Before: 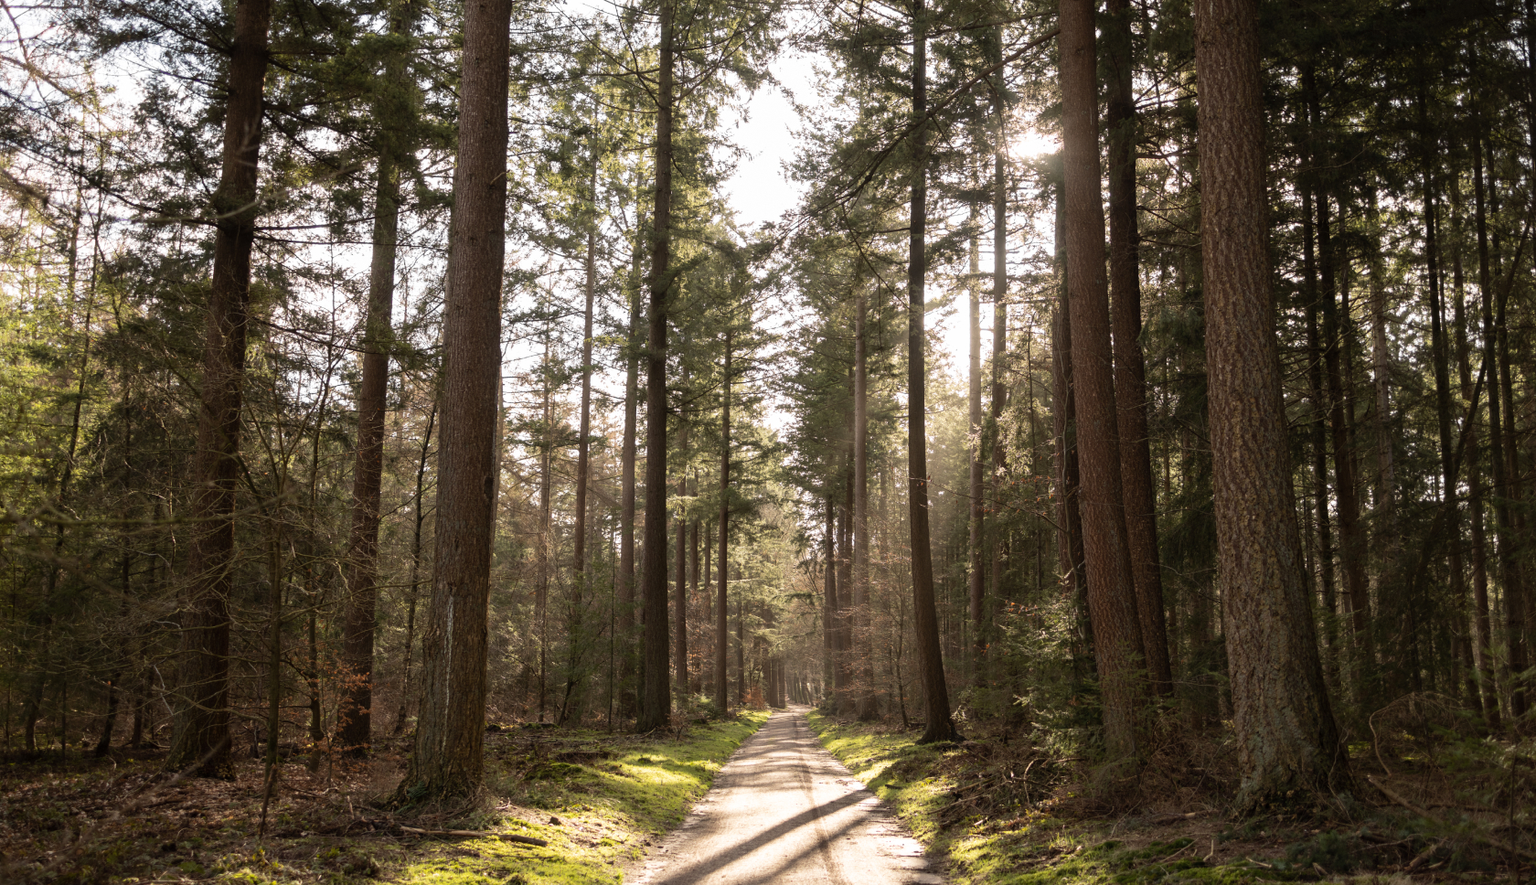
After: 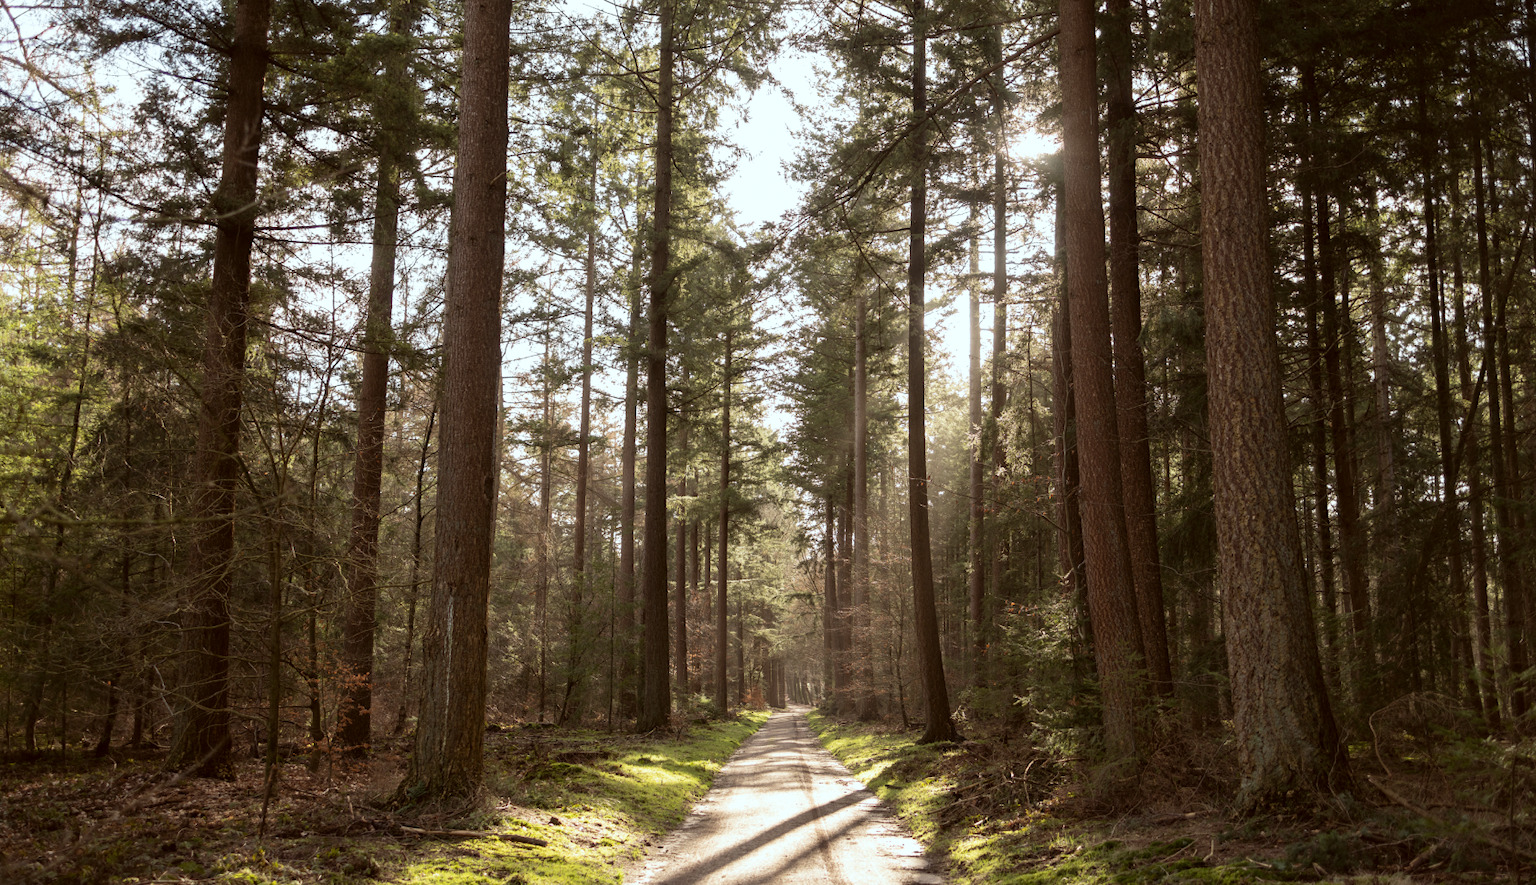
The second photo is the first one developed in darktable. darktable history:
color correction: highlights a* -4.94, highlights b* -4.19, shadows a* 4.17, shadows b* 4.31
